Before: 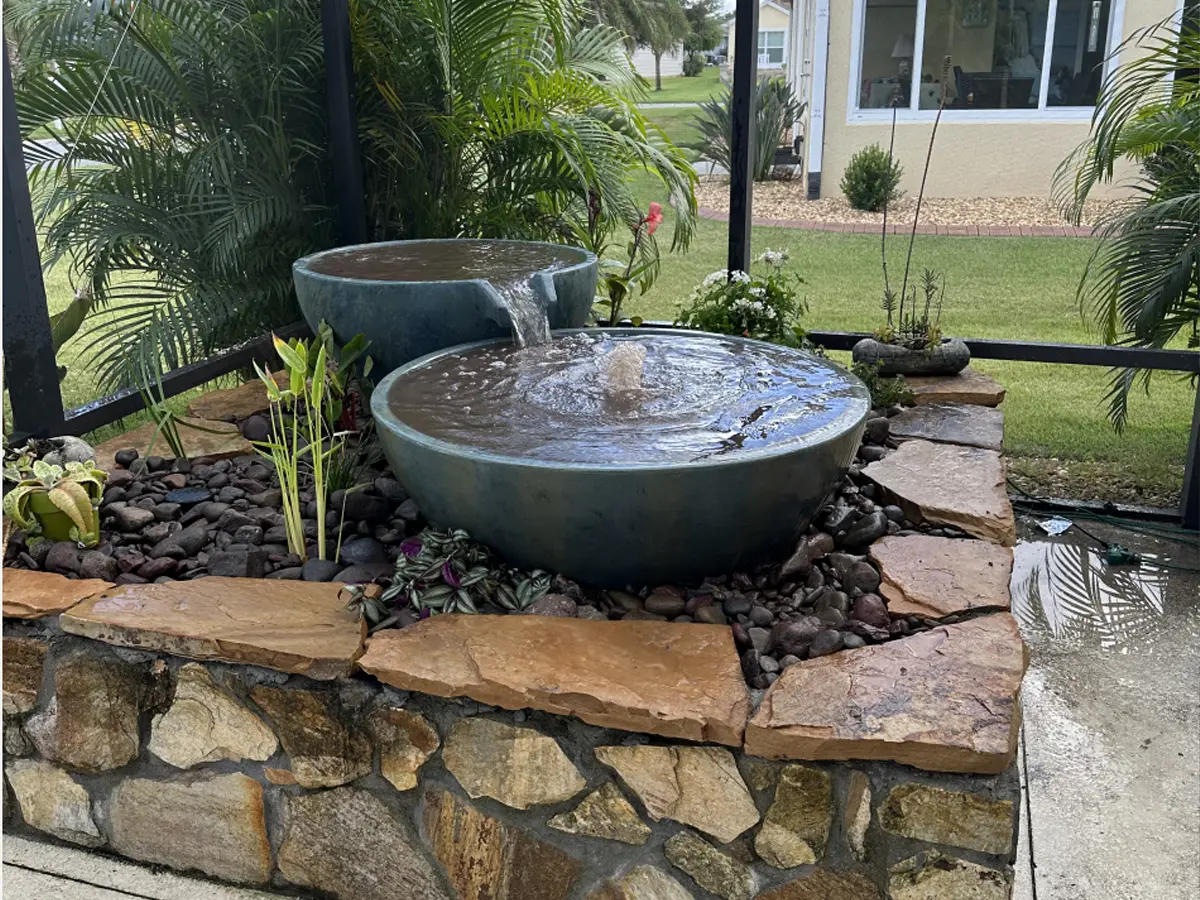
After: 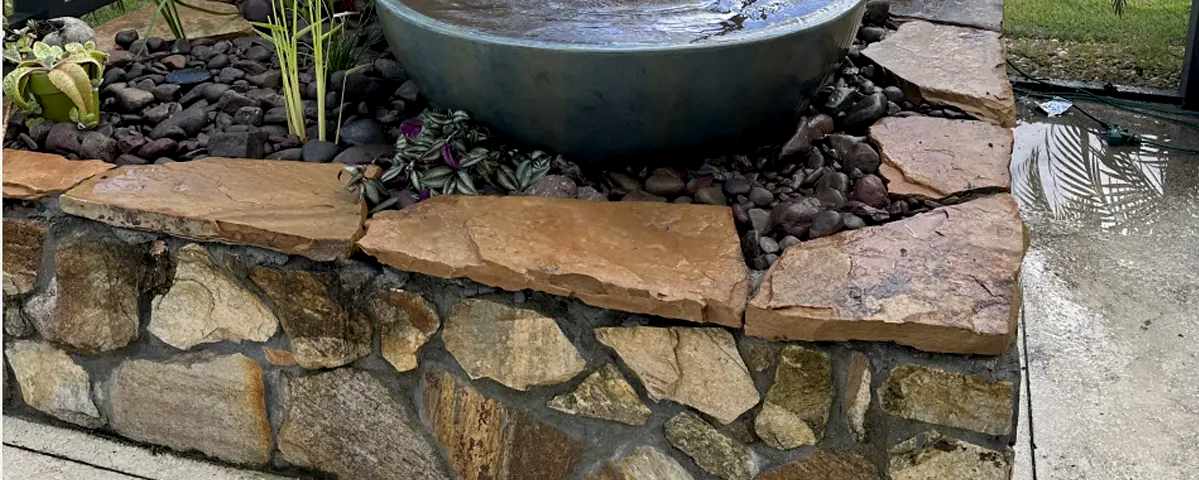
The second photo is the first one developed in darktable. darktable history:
crop and rotate: top 46.599%, right 0.037%
color balance rgb: power › hue 314.63°, global offset › luminance -0.355%, perceptual saturation grading › global saturation 0.897%
